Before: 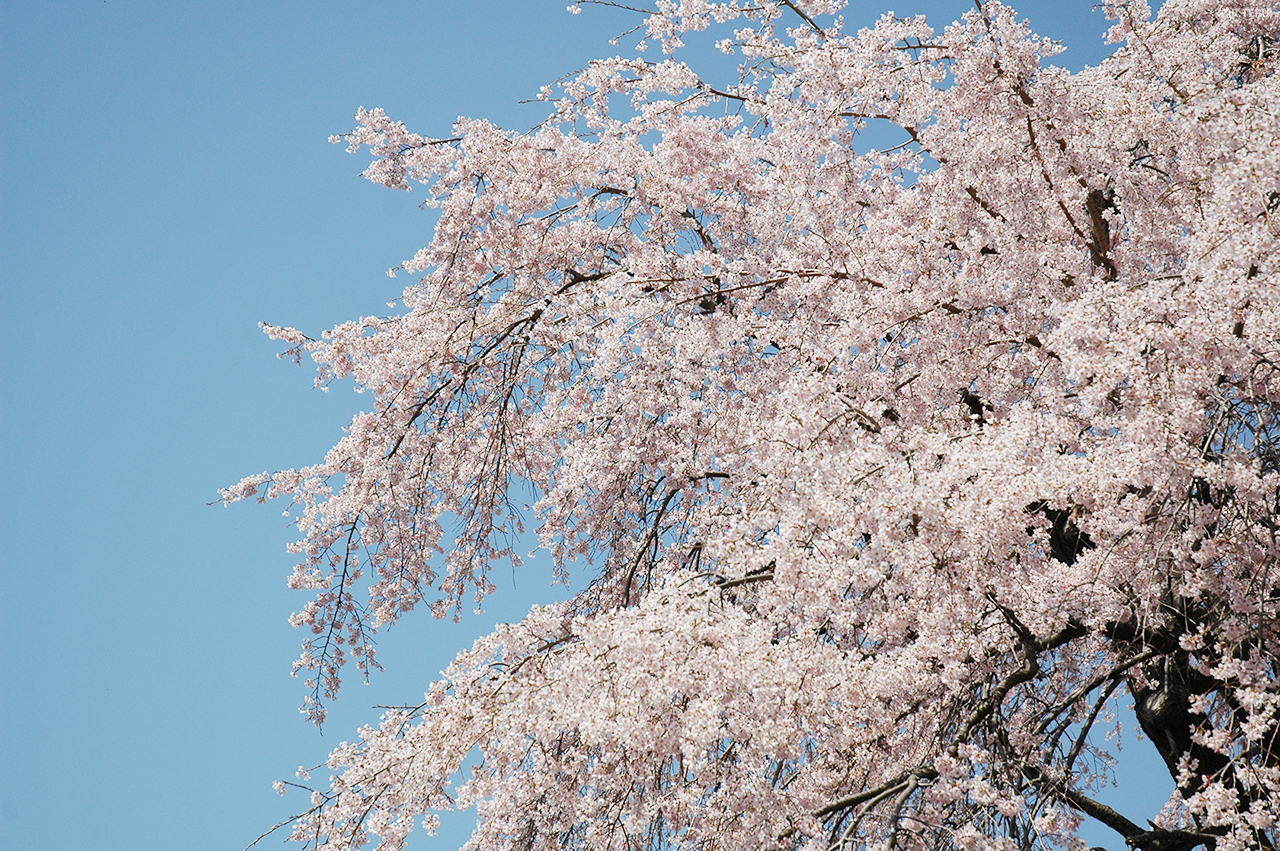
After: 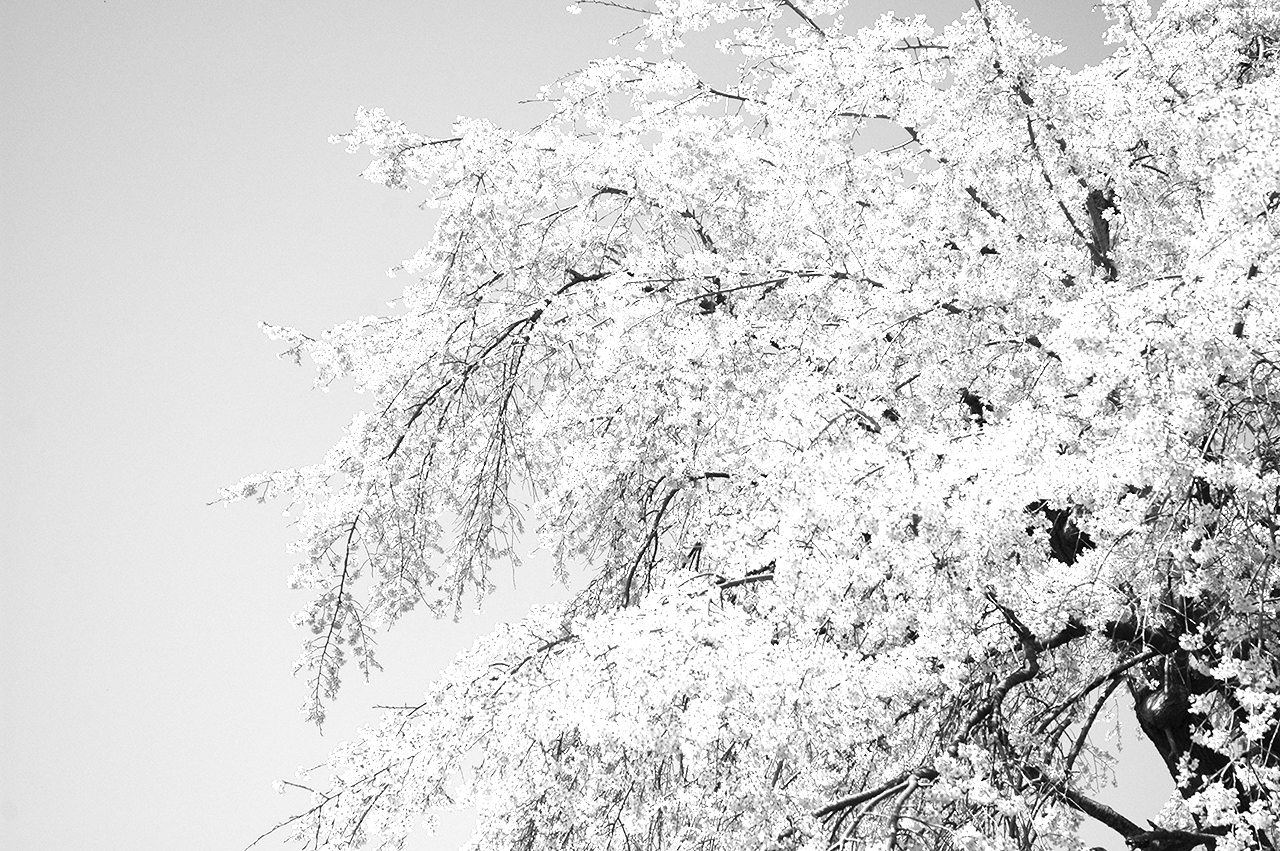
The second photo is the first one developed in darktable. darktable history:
exposure: black level correction 0, exposure 1 EV, compensate exposure bias true, compensate highlight preservation false
monochrome: on, module defaults
